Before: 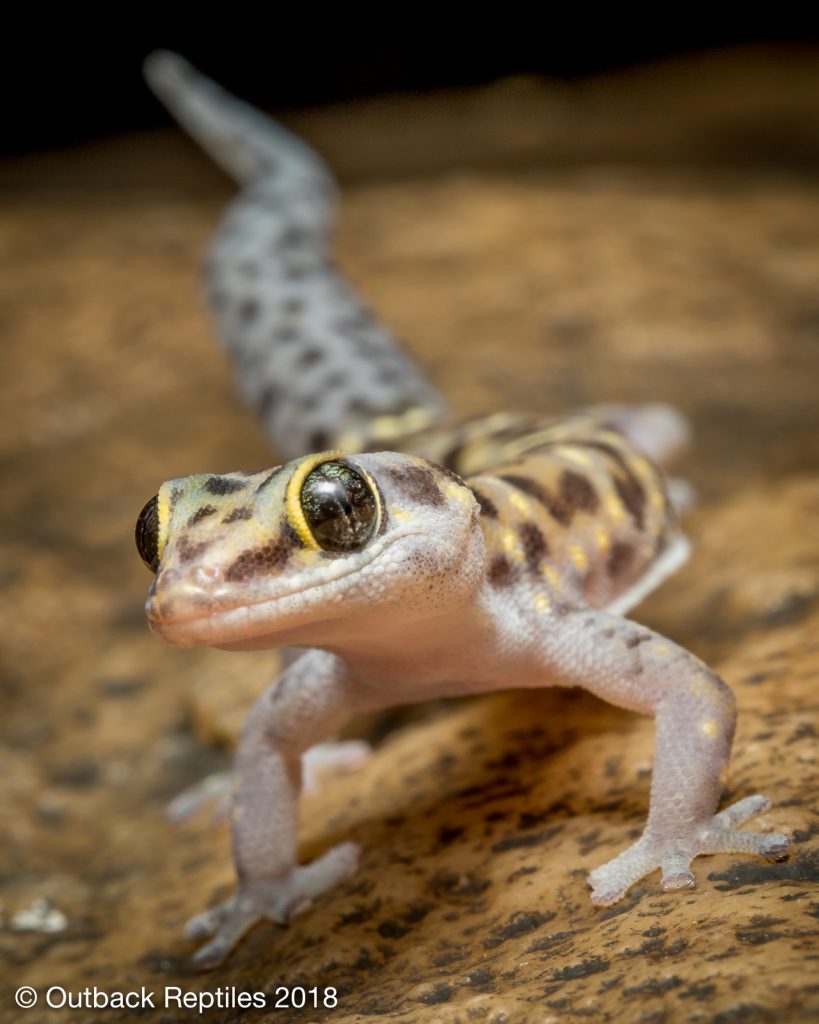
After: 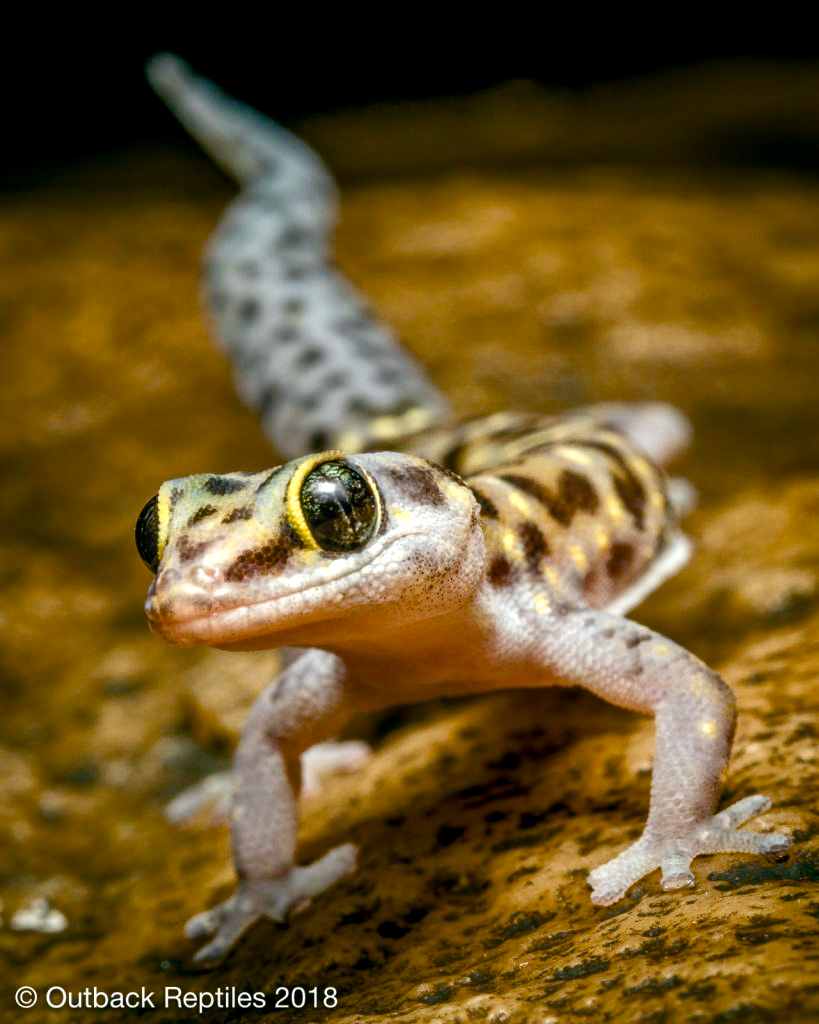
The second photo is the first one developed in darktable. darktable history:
local contrast: on, module defaults
color balance rgb: global offset › luminance -0.337%, global offset › chroma 0.118%, global offset › hue 165.34°, linear chroma grading › global chroma 8.677%, perceptual saturation grading › global saturation 20%, perceptual saturation grading › highlights -25.123%, perceptual saturation grading › shadows 50.216%, global vibrance 9.388%, contrast 14.376%, saturation formula JzAzBz (2021)
